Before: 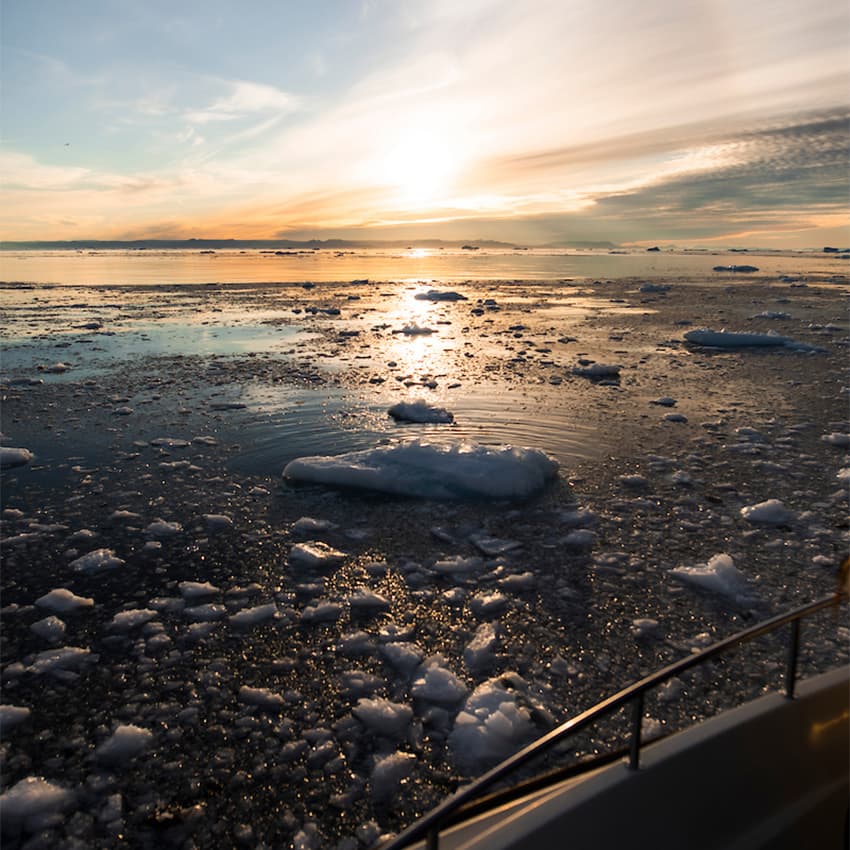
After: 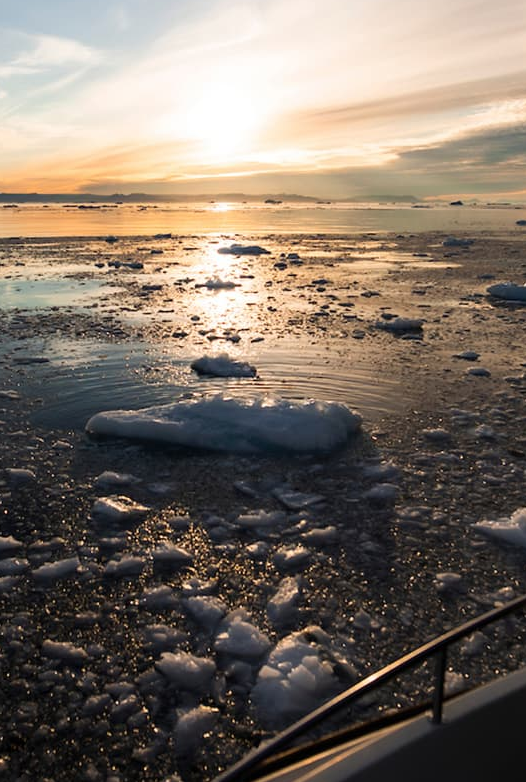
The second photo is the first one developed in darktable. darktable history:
crop and rotate: left 23.235%, top 5.636%, right 14.825%, bottom 2.348%
